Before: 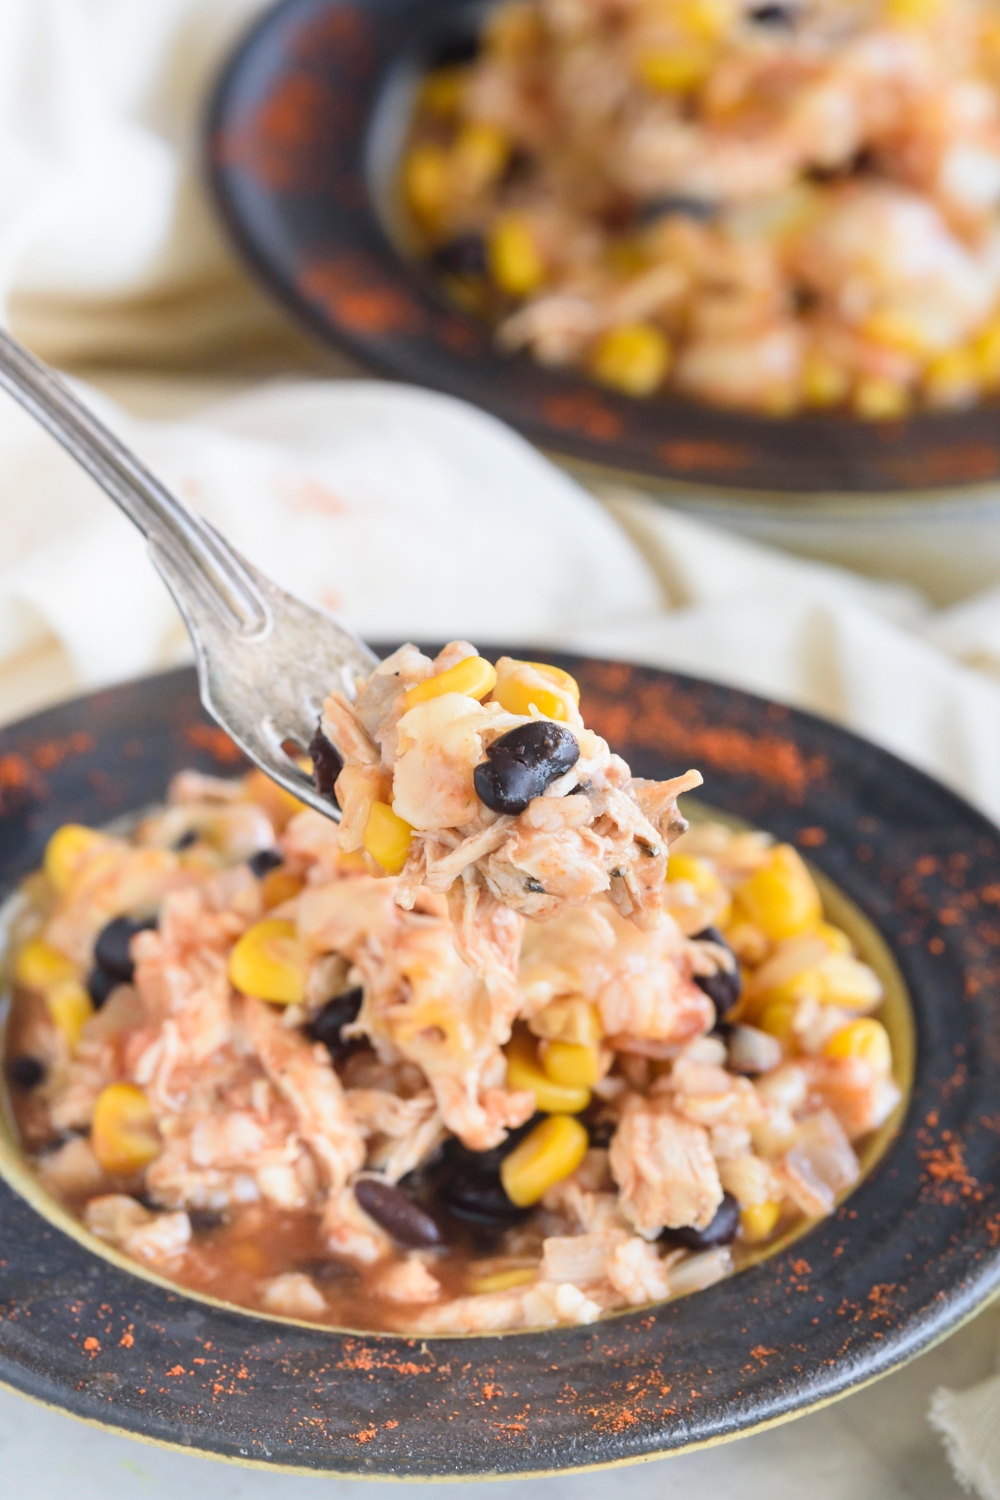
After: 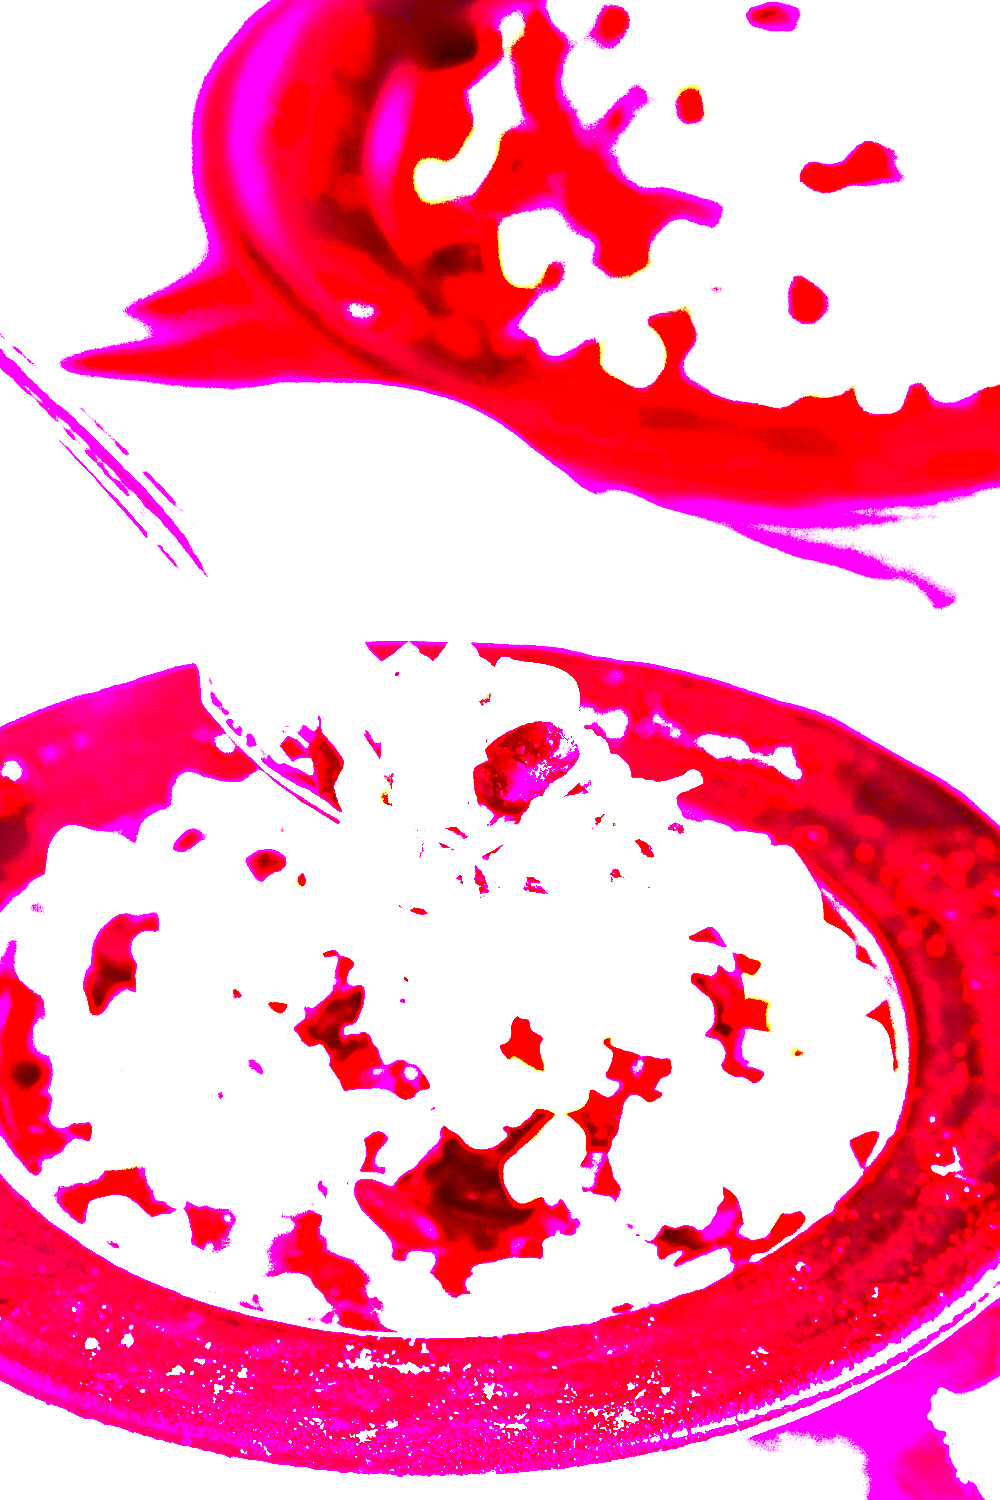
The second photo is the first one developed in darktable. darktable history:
white balance: red 4.26, blue 1.802
contrast brightness saturation: brightness -1, saturation 1
